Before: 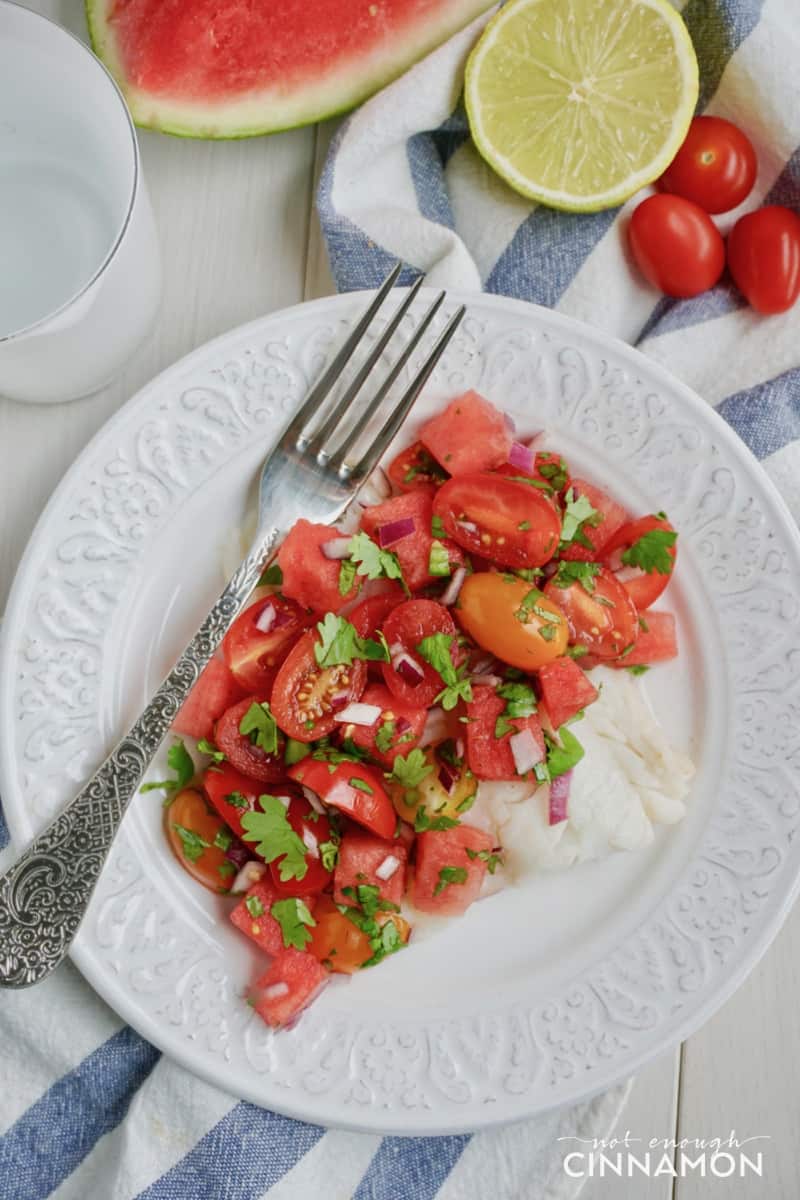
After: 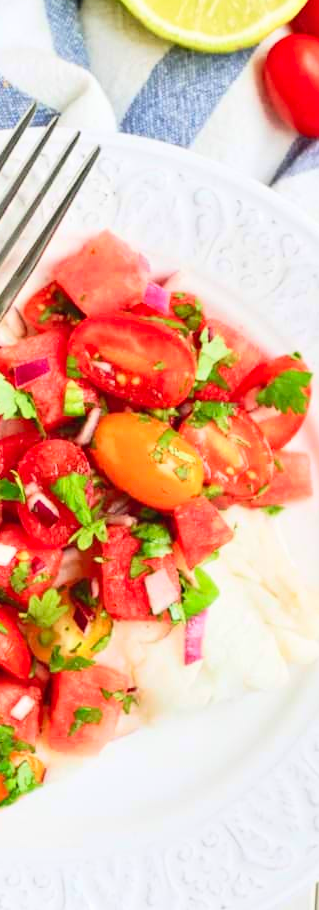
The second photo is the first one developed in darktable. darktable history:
crop: left 45.721%, top 13.393%, right 14.118%, bottom 10.01%
contrast brightness saturation: contrast 0.24, brightness 0.26, saturation 0.39
exposure: exposure 0.367 EV, compensate highlight preservation false
